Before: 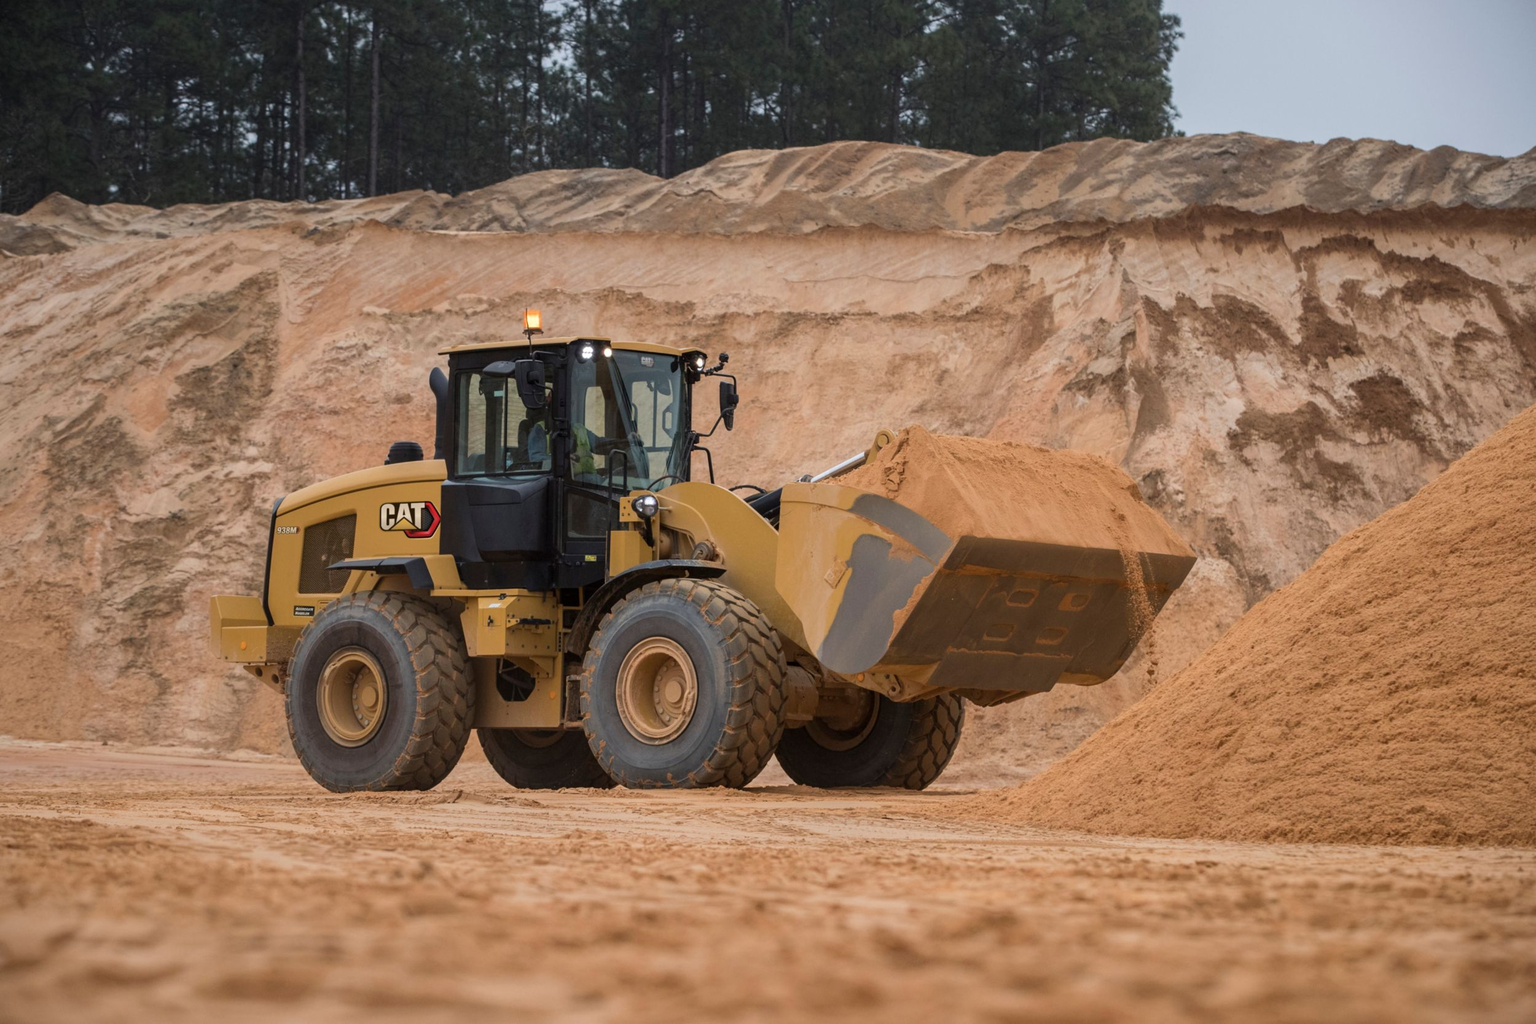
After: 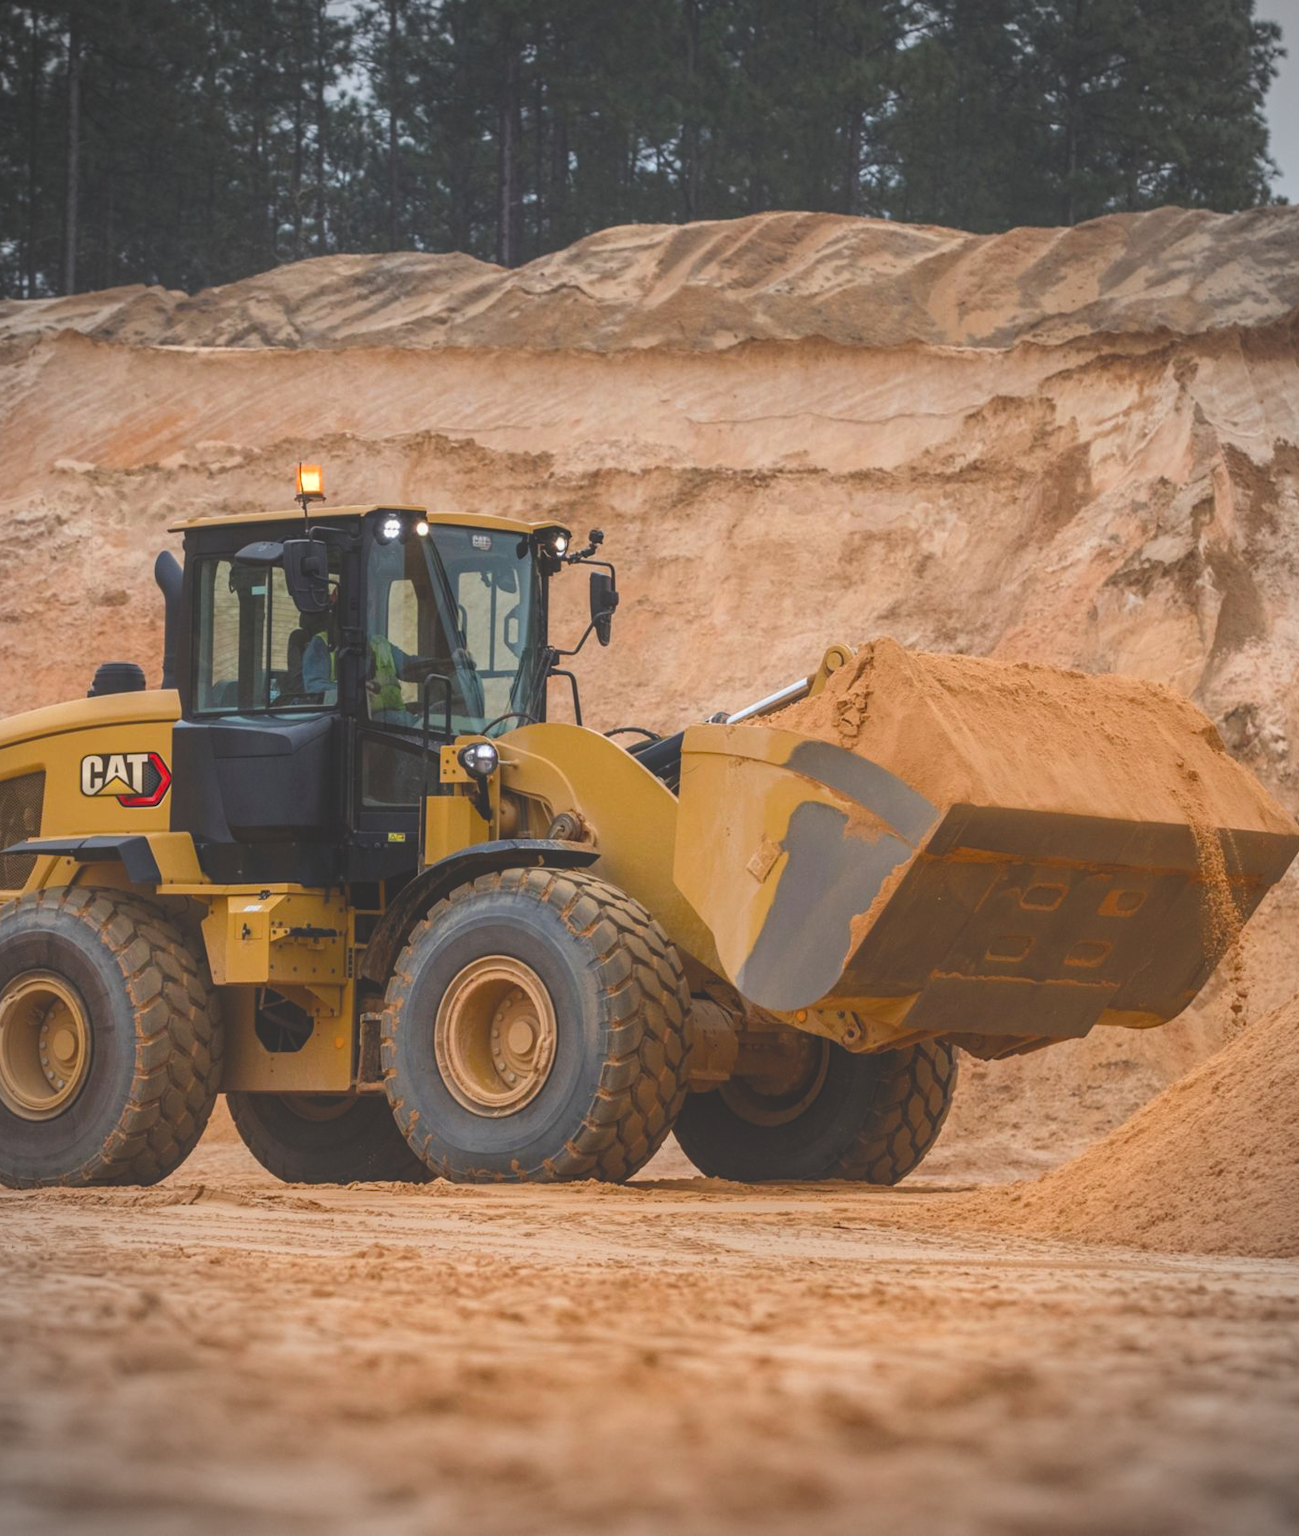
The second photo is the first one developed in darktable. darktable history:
exposure: black level correction -0.031, compensate highlight preservation false
tone equalizer: -8 EV -0.448 EV, -7 EV -0.424 EV, -6 EV -0.345 EV, -5 EV -0.253 EV, -3 EV 0.211 EV, -2 EV 0.349 EV, -1 EV 0.364 EV, +0 EV 0.444 EV
vignetting: brightness -0.442, saturation -0.686
contrast brightness saturation: contrast -0.083, brightness -0.041, saturation -0.106
local contrast: on, module defaults
crop: left 21.246%, right 22.318%
color balance rgb: linear chroma grading › global chroma 9.771%, perceptual saturation grading › global saturation 20%, perceptual saturation grading › highlights -14.18%, perceptual saturation grading › shadows 49.804%, contrast -10.104%
